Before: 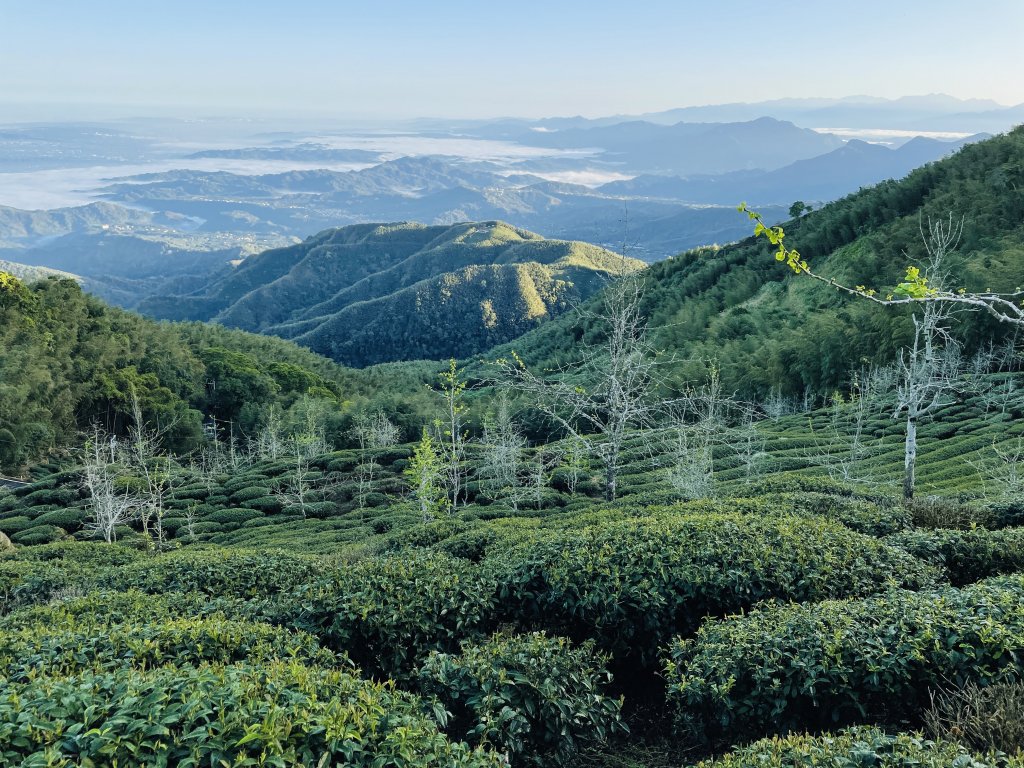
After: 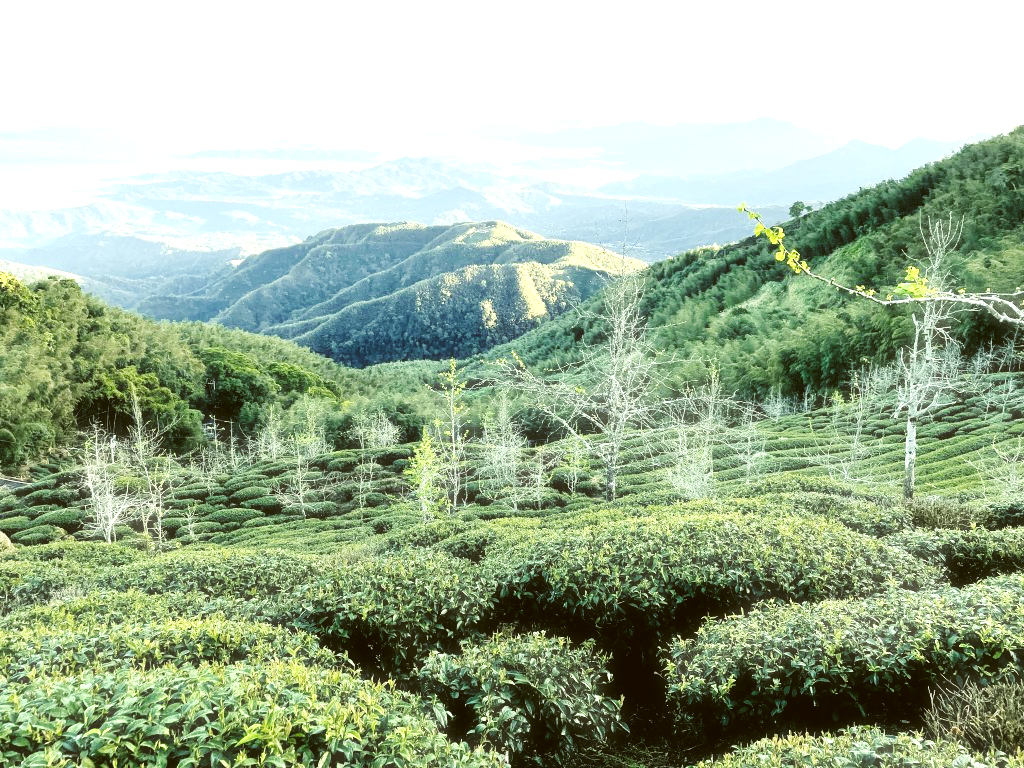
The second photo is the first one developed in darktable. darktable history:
tone equalizer: -8 EV -0.766 EV, -7 EV -0.675 EV, -6 EV -0.612 EV, -5 EV -0.425 EV, -3 EV 0.37 EV, -2 EV 0.6 EV, -1 EV 0.689 EV, +0 EV 0.776 EV, mask exposure compensation -0.514 EV
haze removal: strength -0.11, compatibility mode true, adaptive false
tone curve: curves: ch0 [(0, 0) (0.003, 0.031) (0.011, 0.033) (0.025, 0.036) (0.044, 0.045) (0.069, 0.06) (0.1, 0.079) (0.136, 0.109) (0.177, 0.15) (0.224, 0.192) (0.277, 0.262) (0.335, 0.347) (0.399, 0.433) (0.468, 0.528) (0.543, 0.624) (0.623, 0.705) (0.709, 0.788) (0.801, 0.865) (0.898, 0.933) (1, 1)], preserve colors none
exposure: black level correction 0.001, exposure 0.499 EV, compensate exposure bias true, compensate highlight preservation false
color correction: highlights a* -1.78, highlights b* 10.22, shadows a* 0.255, shadows b* 18.65
